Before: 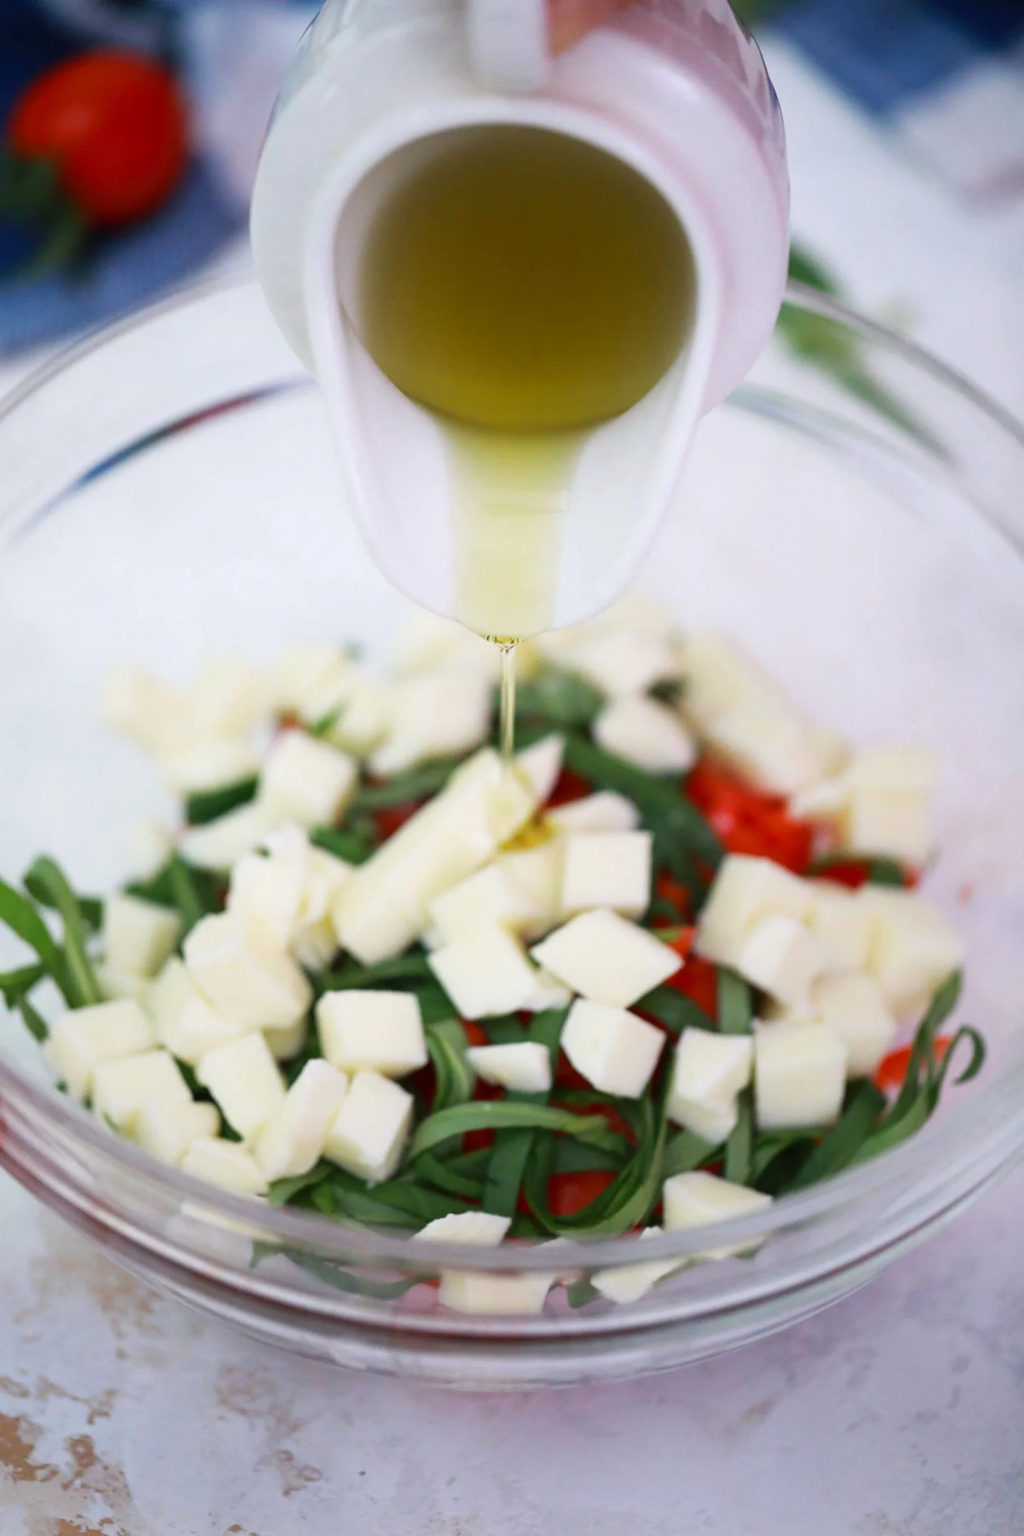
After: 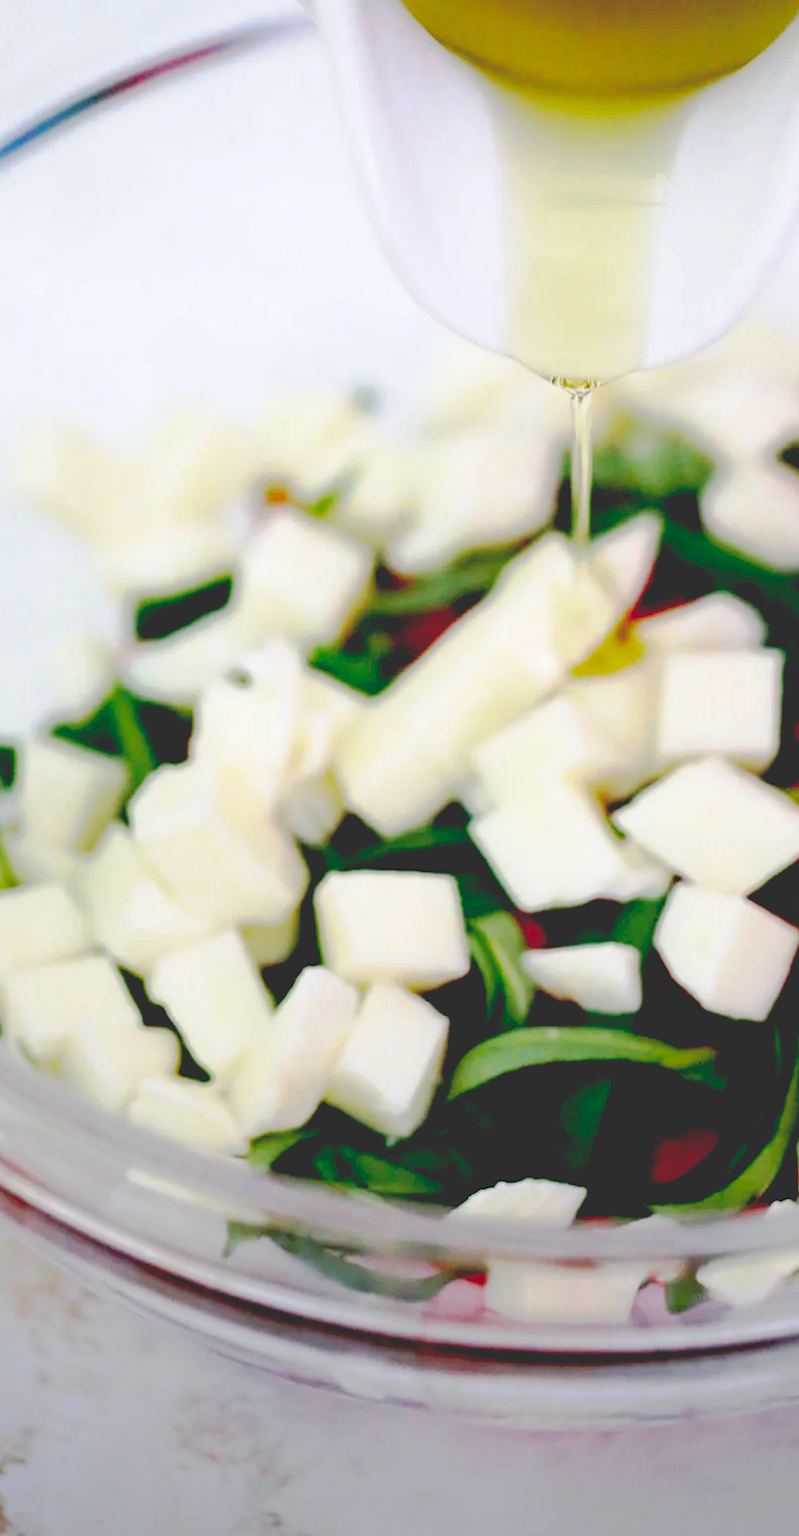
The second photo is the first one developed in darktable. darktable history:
base curve: curves: ch0 [(0.065, 0.026) (0.236, 0.358) (0.53, 0.546) (0.777, 0.841) (0.924, 0.992)], preserve colors none
crop: left 8.841%, top 23.766%, right 35.106%, bottom 4.391%
vignetting: fall-off start 116.03%, fall-off radius 58.42%, center (-0.052, -0.352)
